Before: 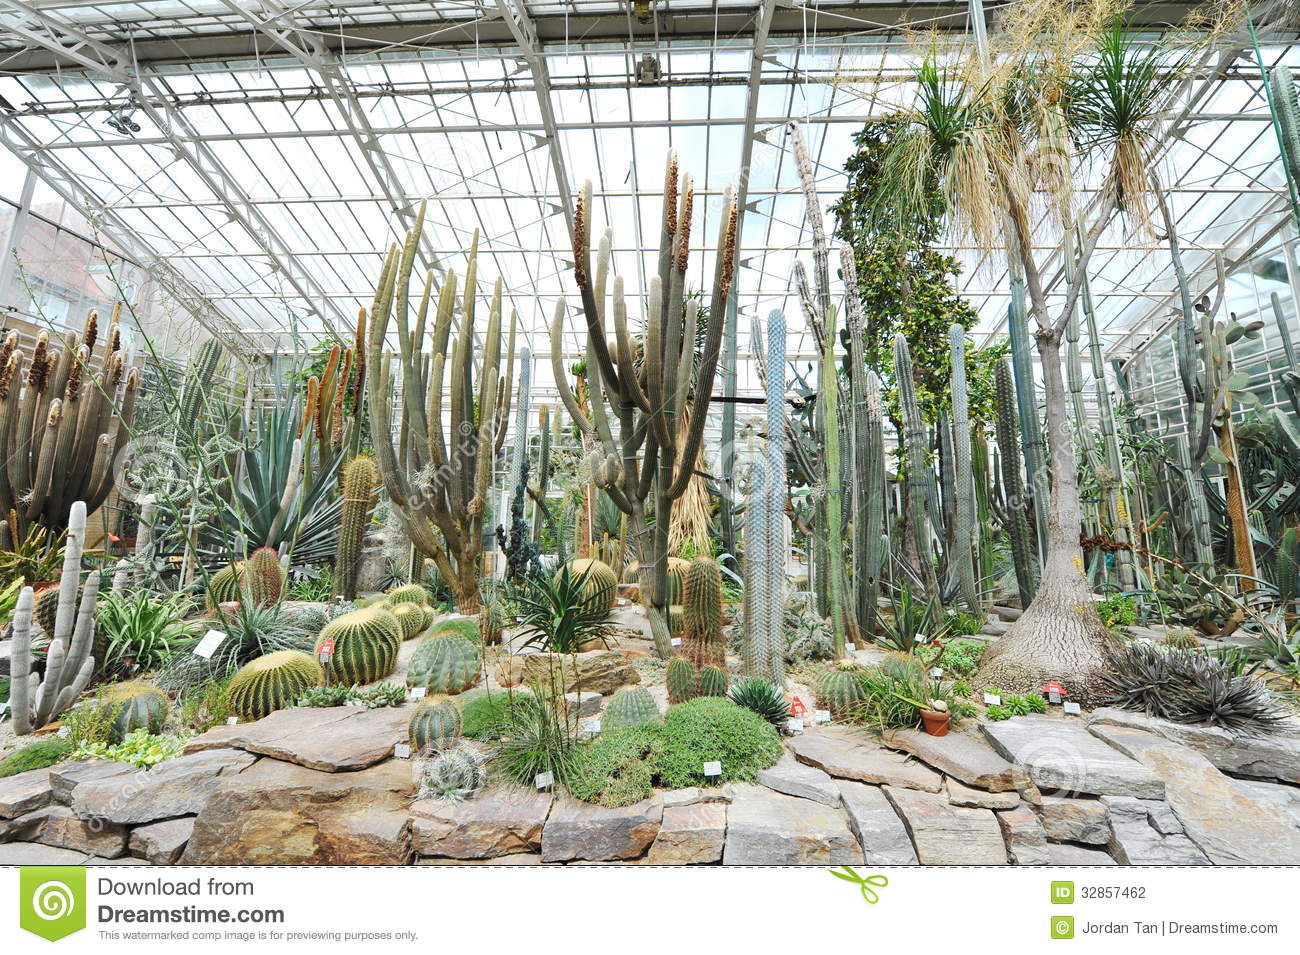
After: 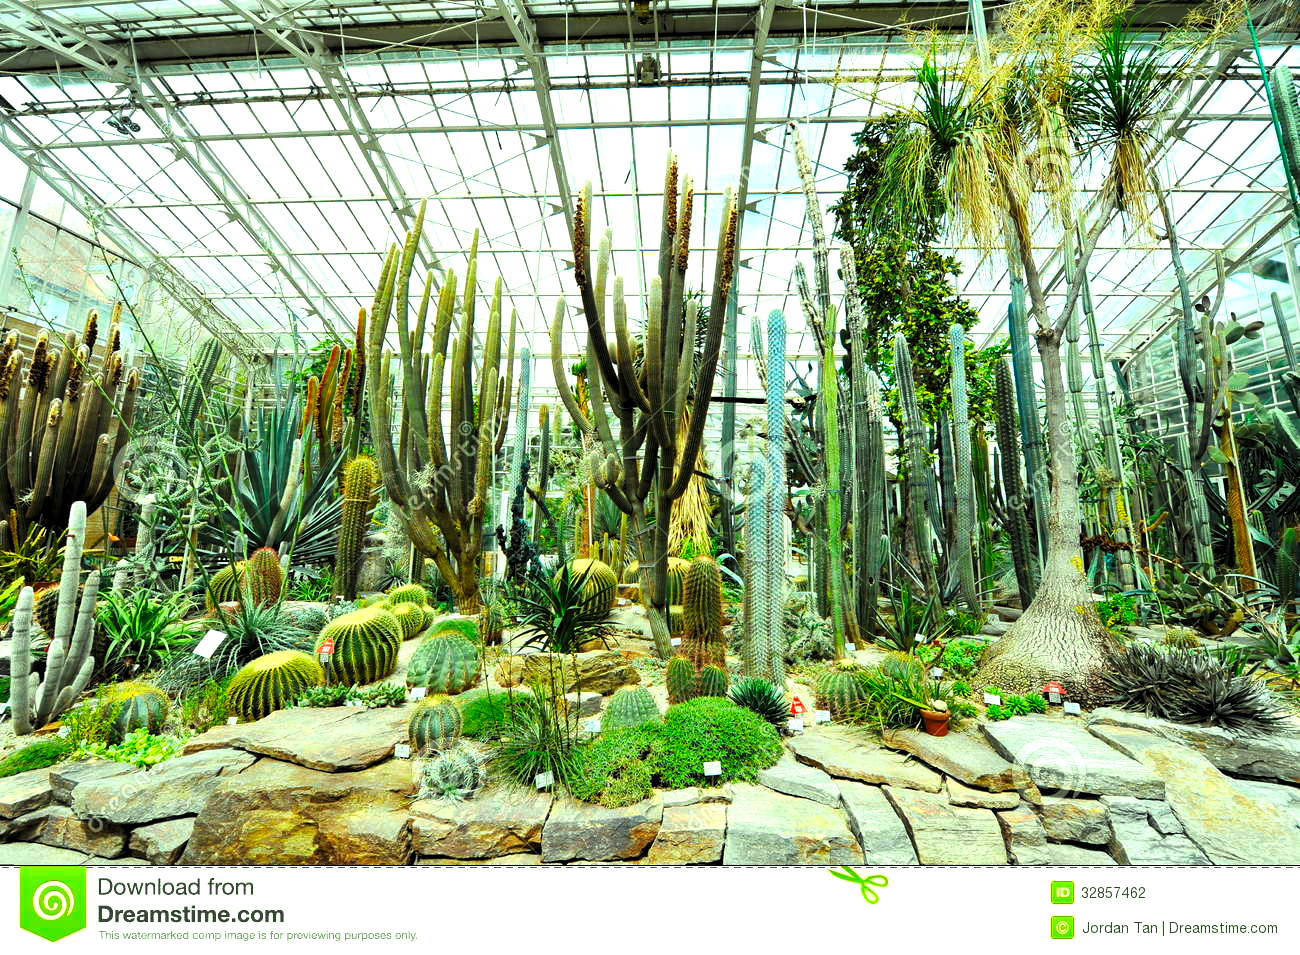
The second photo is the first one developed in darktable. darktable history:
exposure: compensate highlight preservation false
color correction: highlights a* -10.77, highlights b* 9.8, saturation 1.72
levels: levels [0.129, 0.519, 0.867]
